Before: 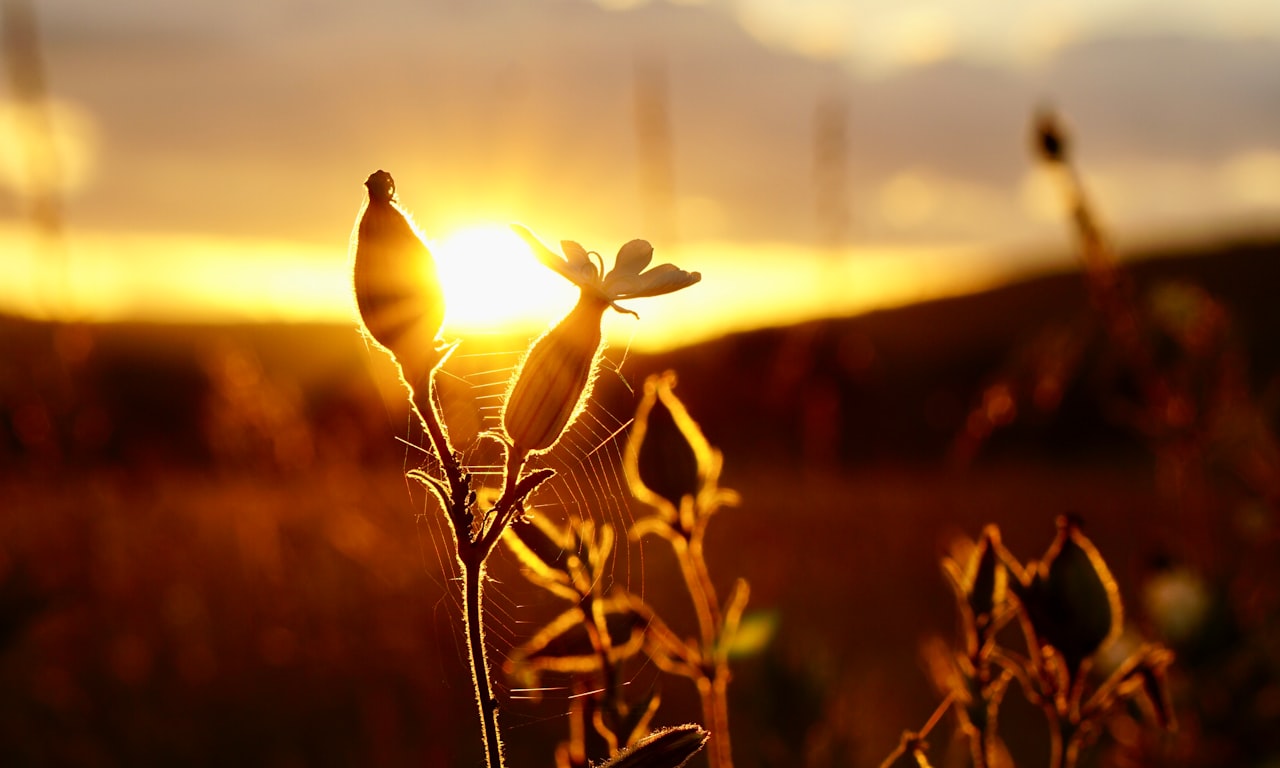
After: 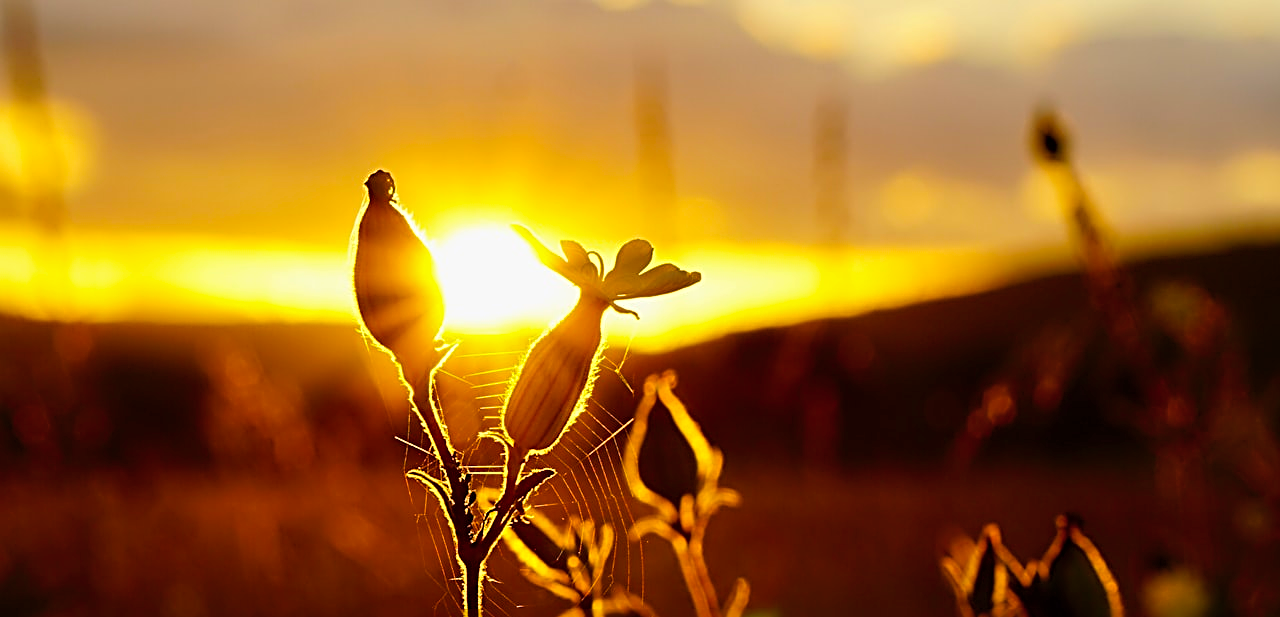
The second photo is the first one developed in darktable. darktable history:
color balance rgb: perceptual saturation grading › global saturation 25.178%, global vibrance 20%
shadows and highlights: shadows 25.46, highlights -24.97
sharpen: radius 2.83, amount 0.73
crop: bottom 19.624%
